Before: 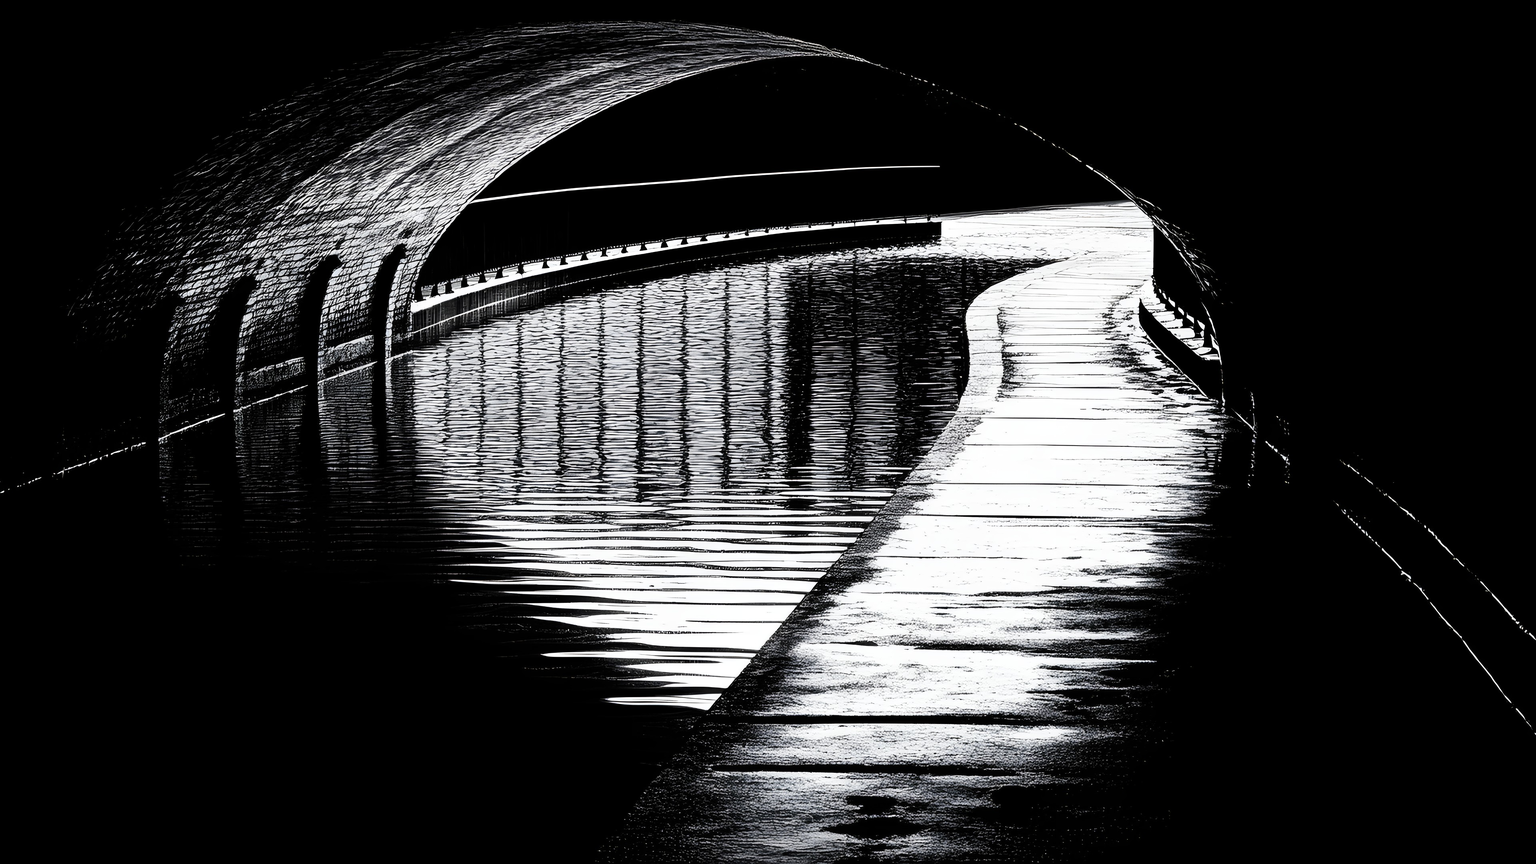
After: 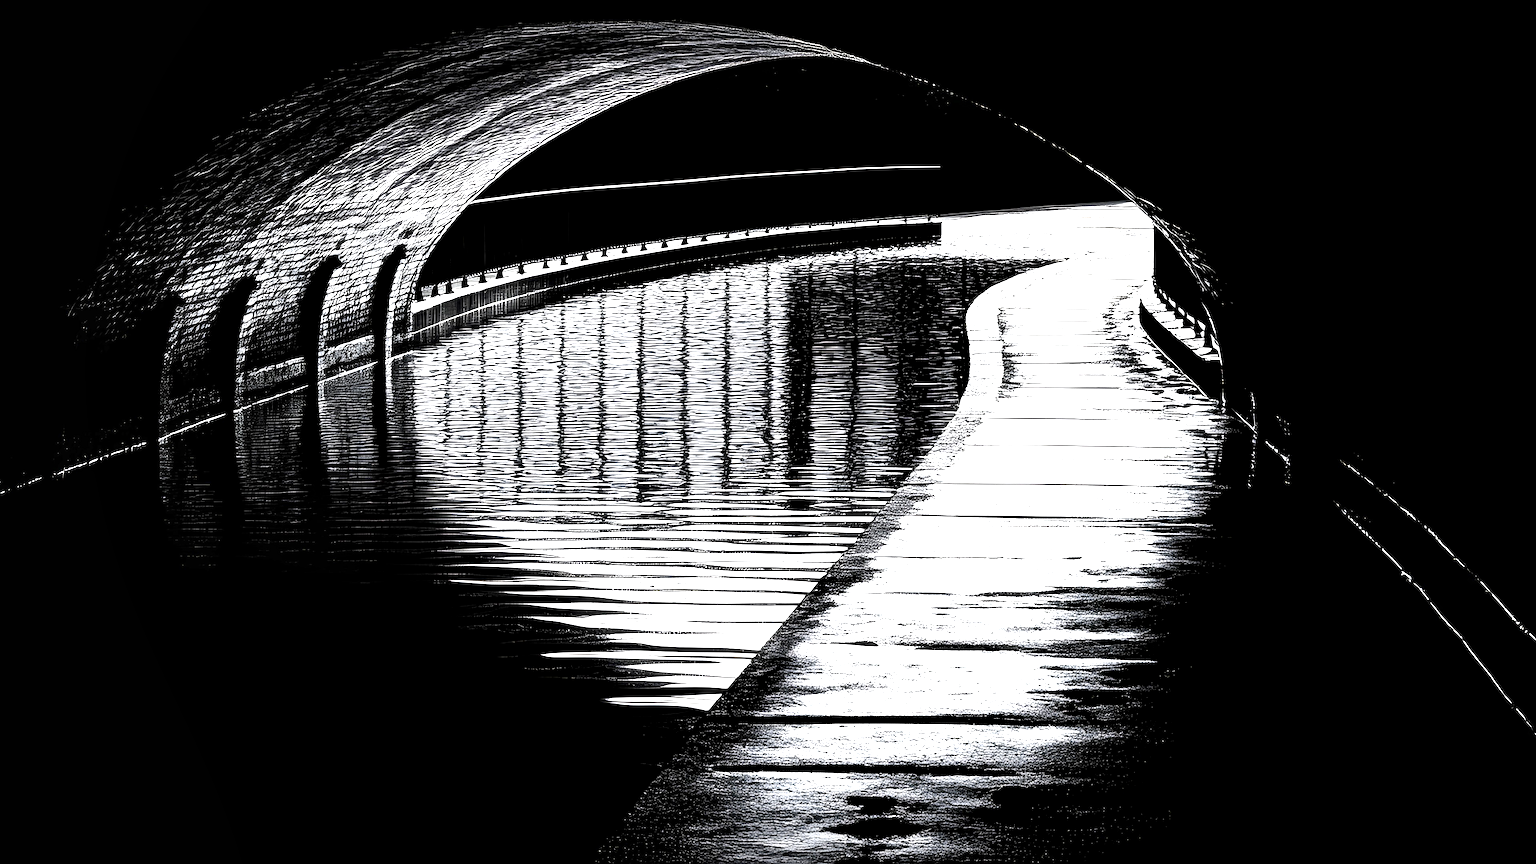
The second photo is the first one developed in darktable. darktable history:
local contrast: highlights 61%, shadows 106%, detail 107%, midtone range 0.529
exposure: black level correction 0, exposure 1.1 EV, compensate exposure bias true, compensate highlight preservation false
